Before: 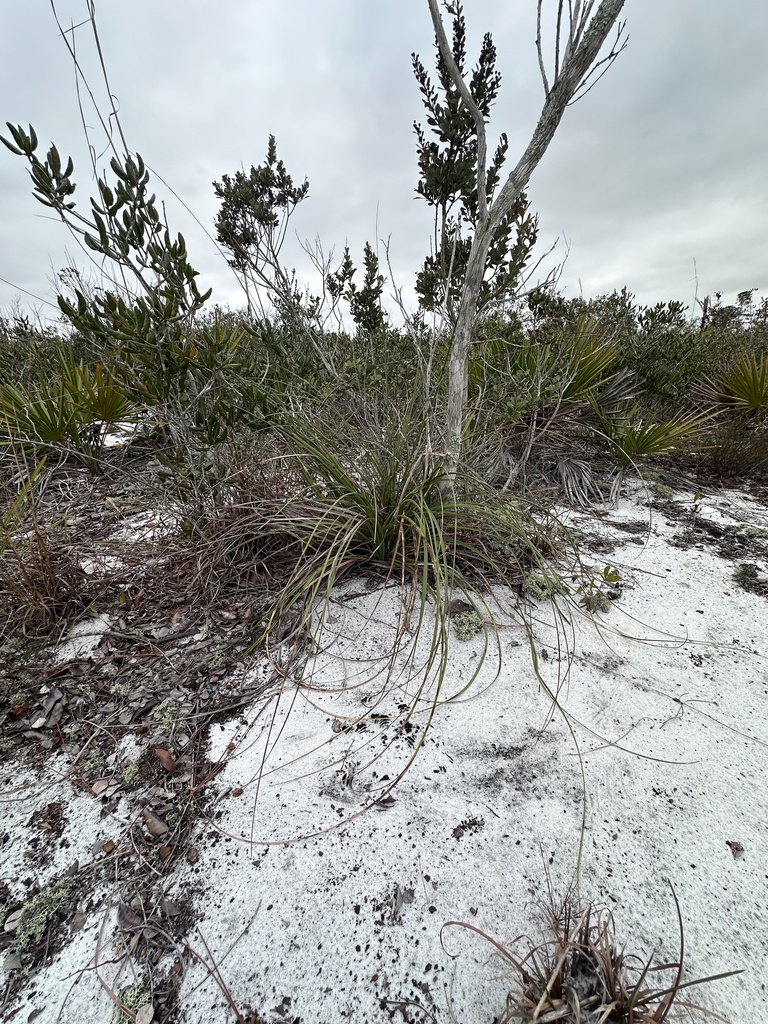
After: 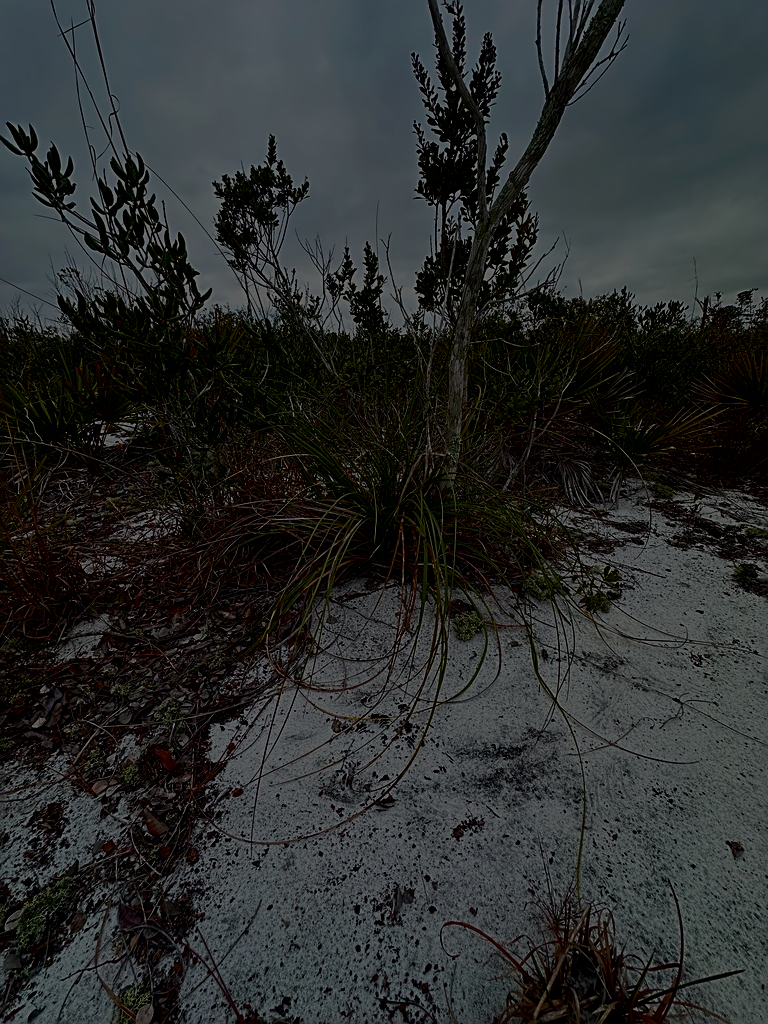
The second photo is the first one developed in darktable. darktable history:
filmic rgb: black relative exposure -7.43 EV, white relative exposure 4.85 EV, threshold 5.98 EV, hardness 3.39, enable highlight reconstruction true
color balance rgb: perceptual saturation grading › global saturation 19.962%, perceptual brilliance grading › global brilliance -48.205%, global vibrance 16.579%, saturation formula JzAzBz (2021)
sharpen: on, module defaults
contrast brightness saturation: brightness -0.51
